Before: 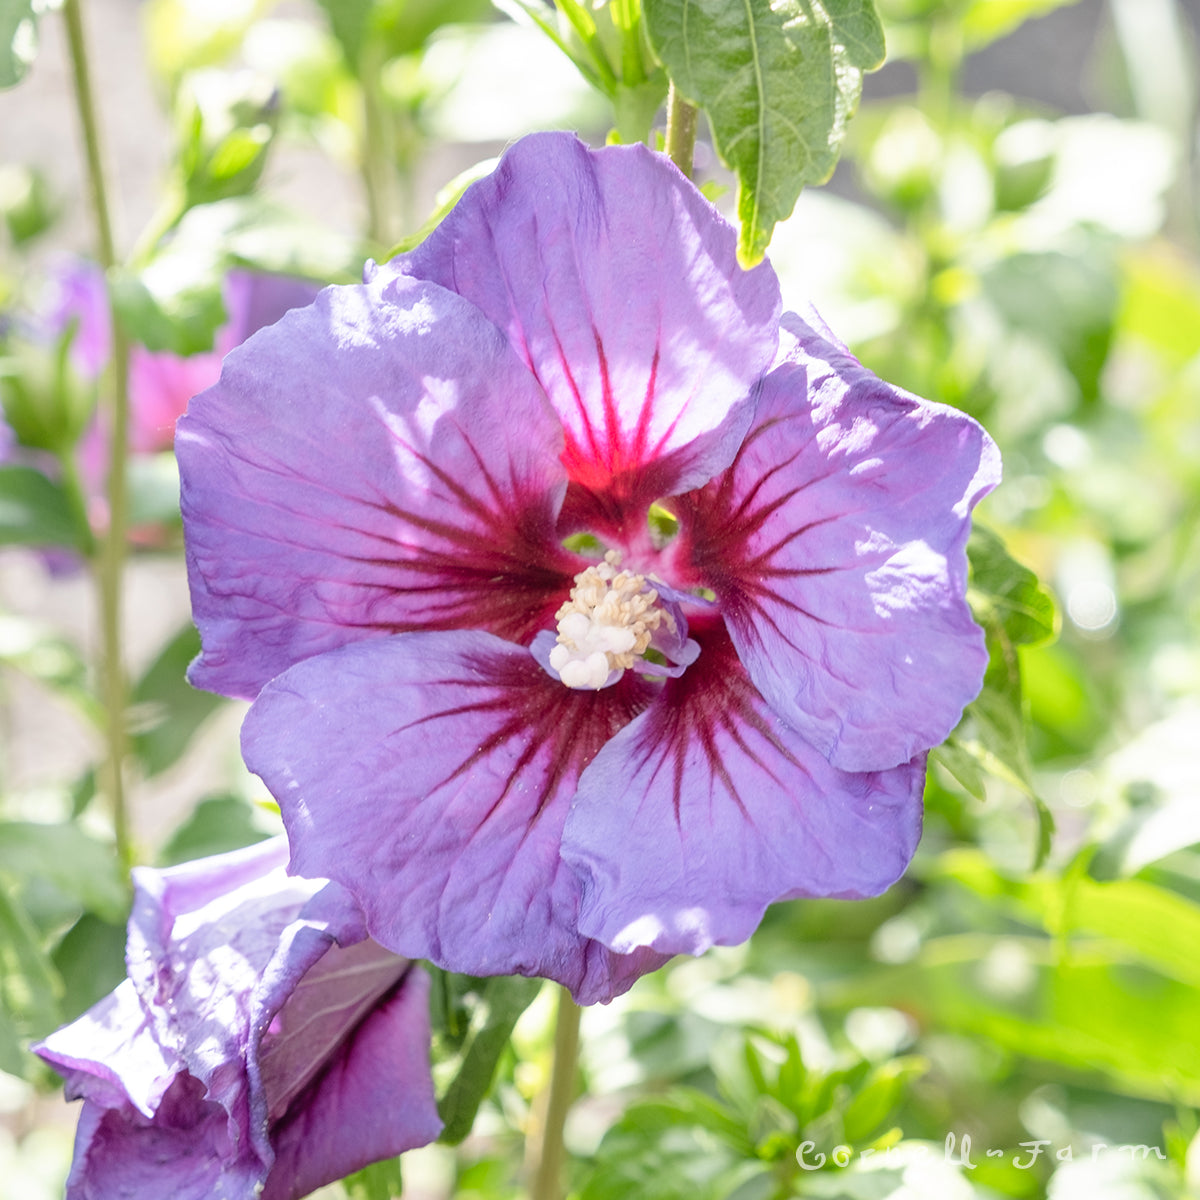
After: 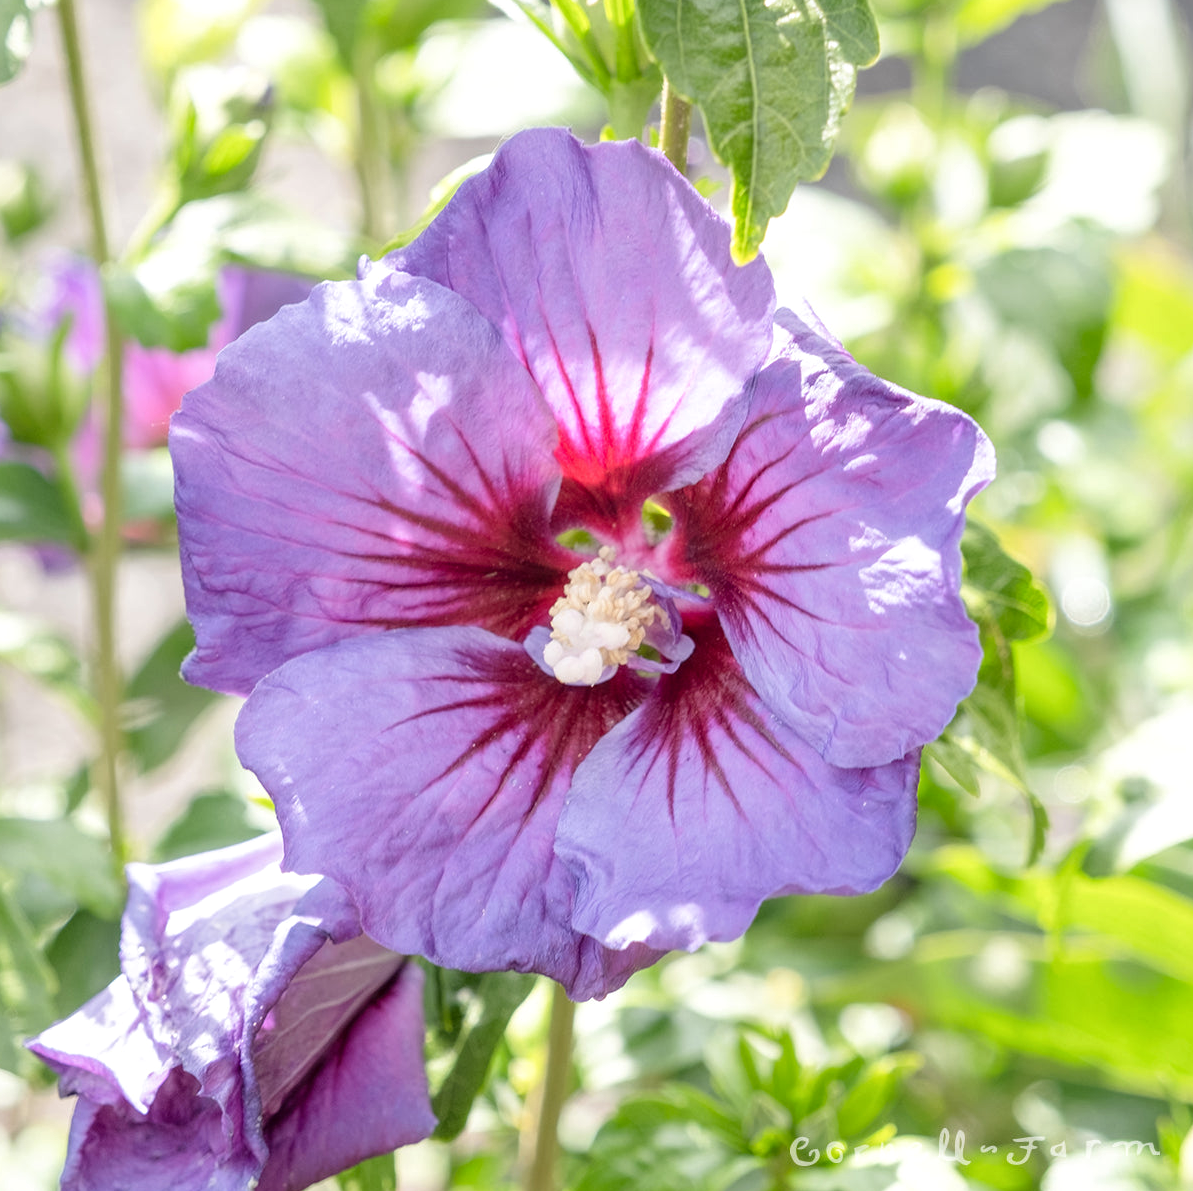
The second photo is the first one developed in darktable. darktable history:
local contrast: highlights 100%, shadows 97%, detail 119%, midtone range 0.2
crop and rotate: left 0.532%, top 0.378%, bottom 0.359%
